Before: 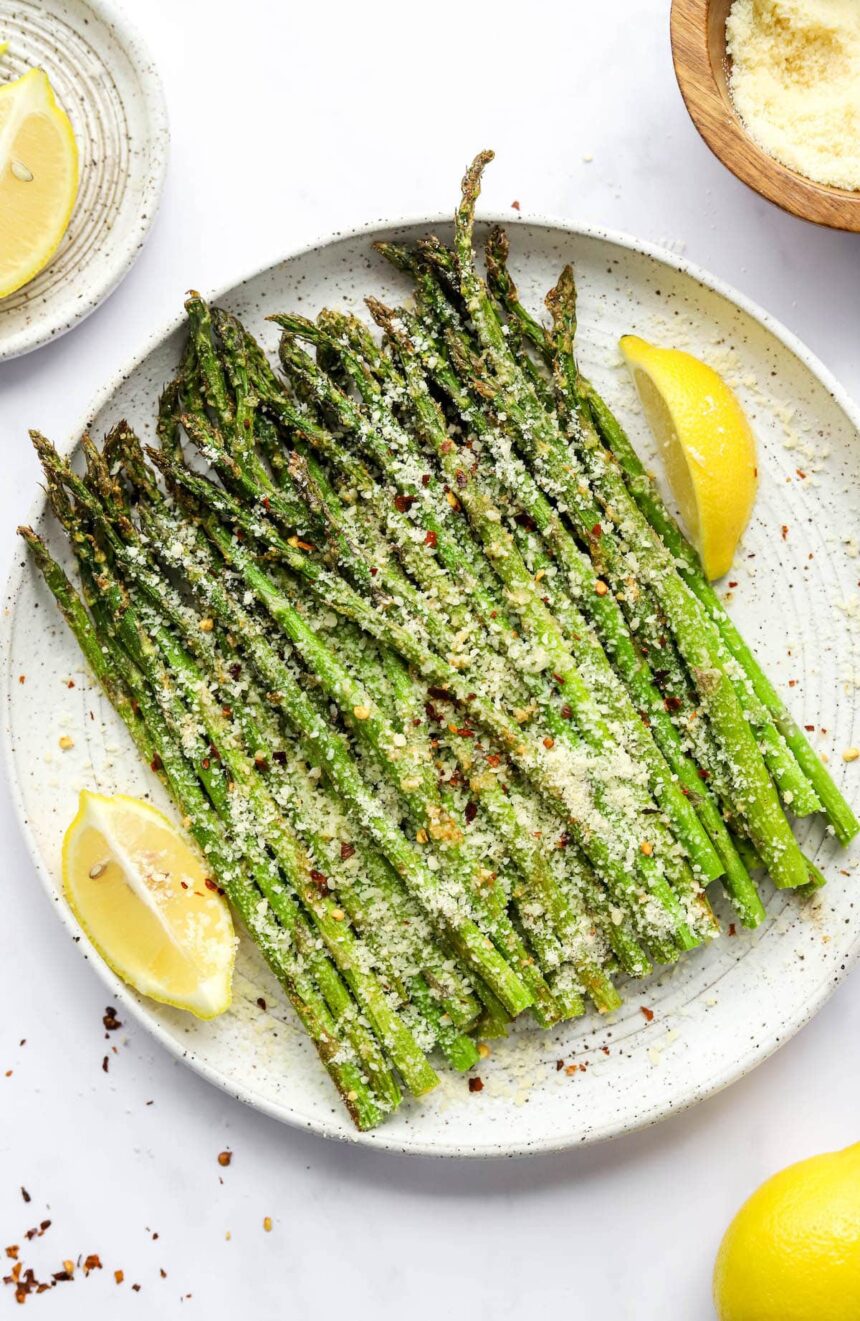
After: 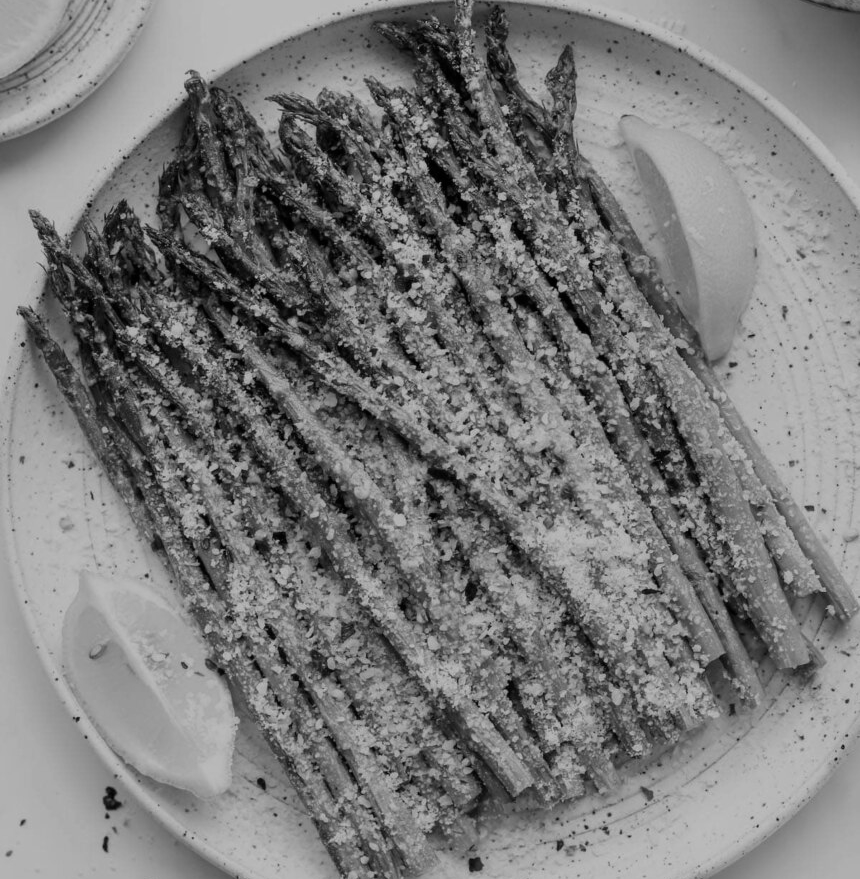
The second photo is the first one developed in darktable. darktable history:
monochrome: on, module defaults
crop: top 16.727%, bottom 16.727%
exposure: exposure -1 EV, compensate highlight preservation false
